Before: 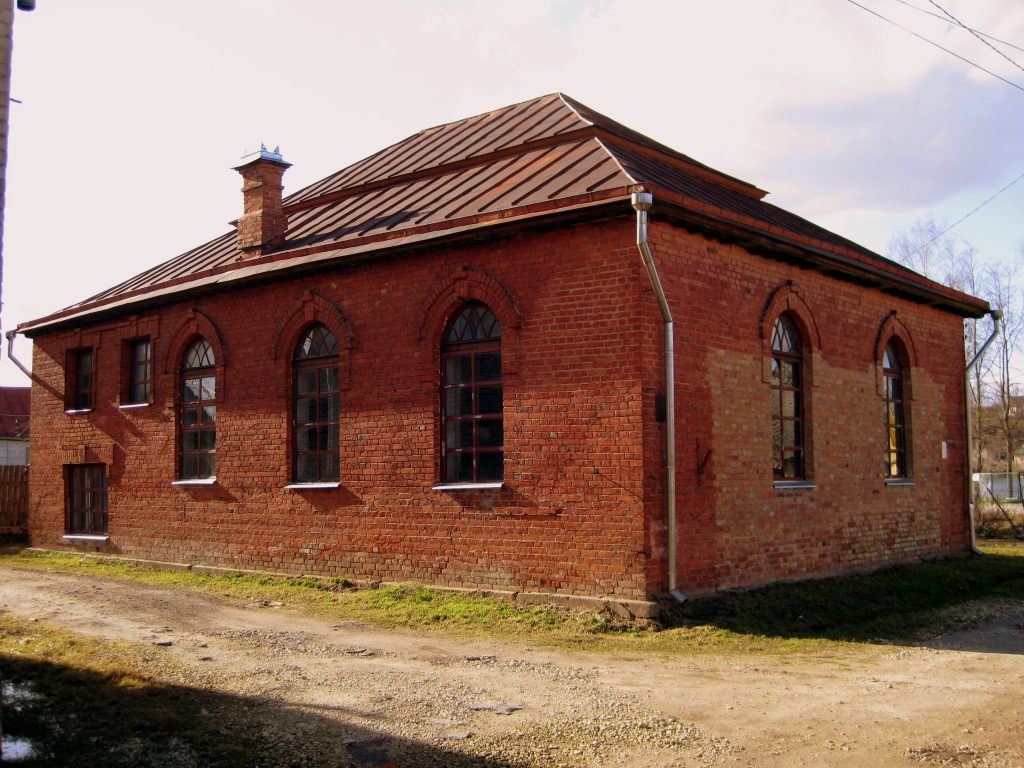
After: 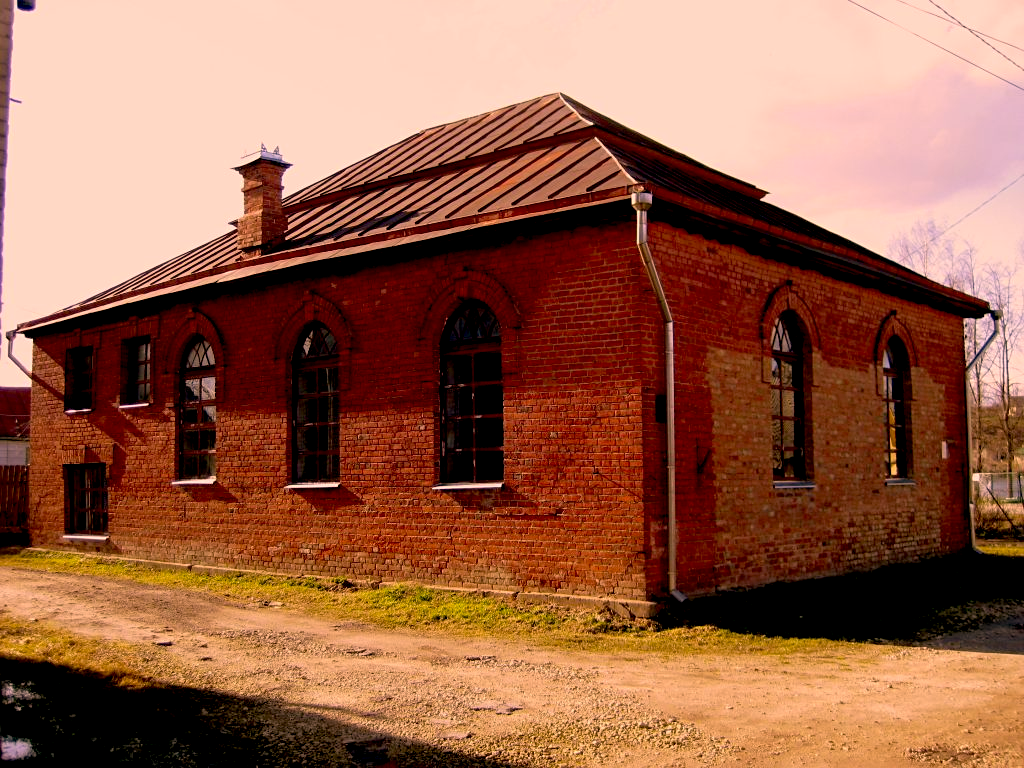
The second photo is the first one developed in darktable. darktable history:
exposure: black level correction 0.017, exposure -0.006 EV, compensate exposure bias true, compensate highlight preservation false
color correction: highlights a* 21.22, highlights b* 19.9
sharpen: amount 0.209
